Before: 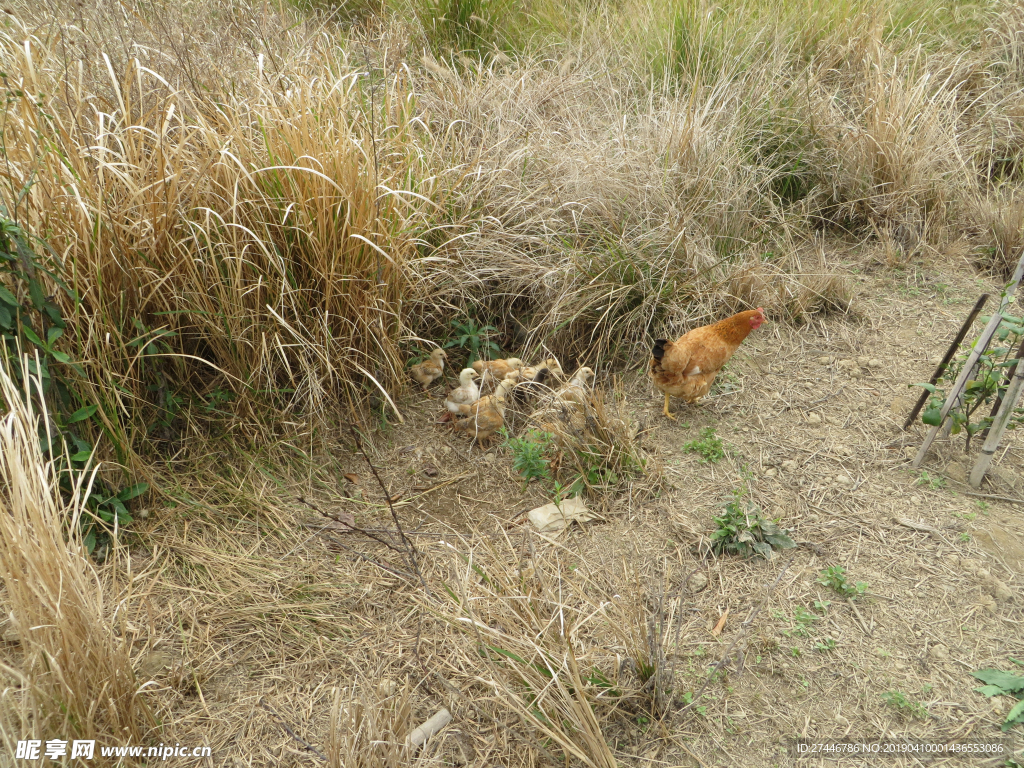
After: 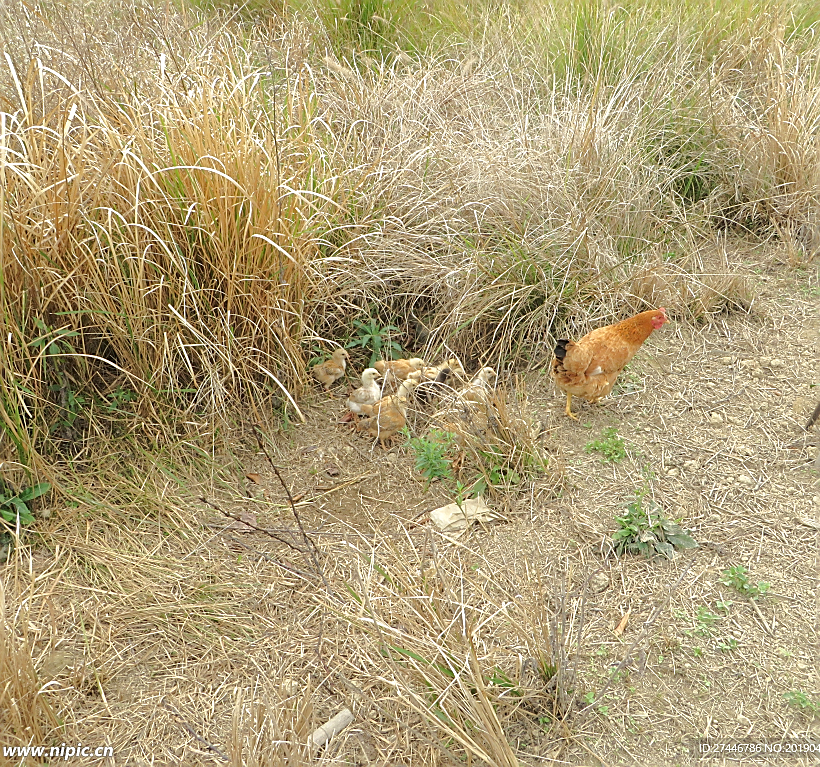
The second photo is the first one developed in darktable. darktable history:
exposure: black level correction 0, exposure 1.287 EV, compensate highlight preservation false
crop and rotate: left 9.613%, right 10.296%
sharpen: radius 1.367, amount 1.237, threshold 0.67
tone equalizer: -8 EV -0.025 EV, -7 EV 0.041 EV, -6 EV -0.006 EV, -5 EV 0.006 EV, -4 EV -0.052 EV, -3 EV -0.234 EV, -2 EV -0.652 EV, -1 EV -1 EV, +0 EV -0.991 EV, edges refinement/feathering 500, mask exposure compensation -1.57 EV, preserve details no
